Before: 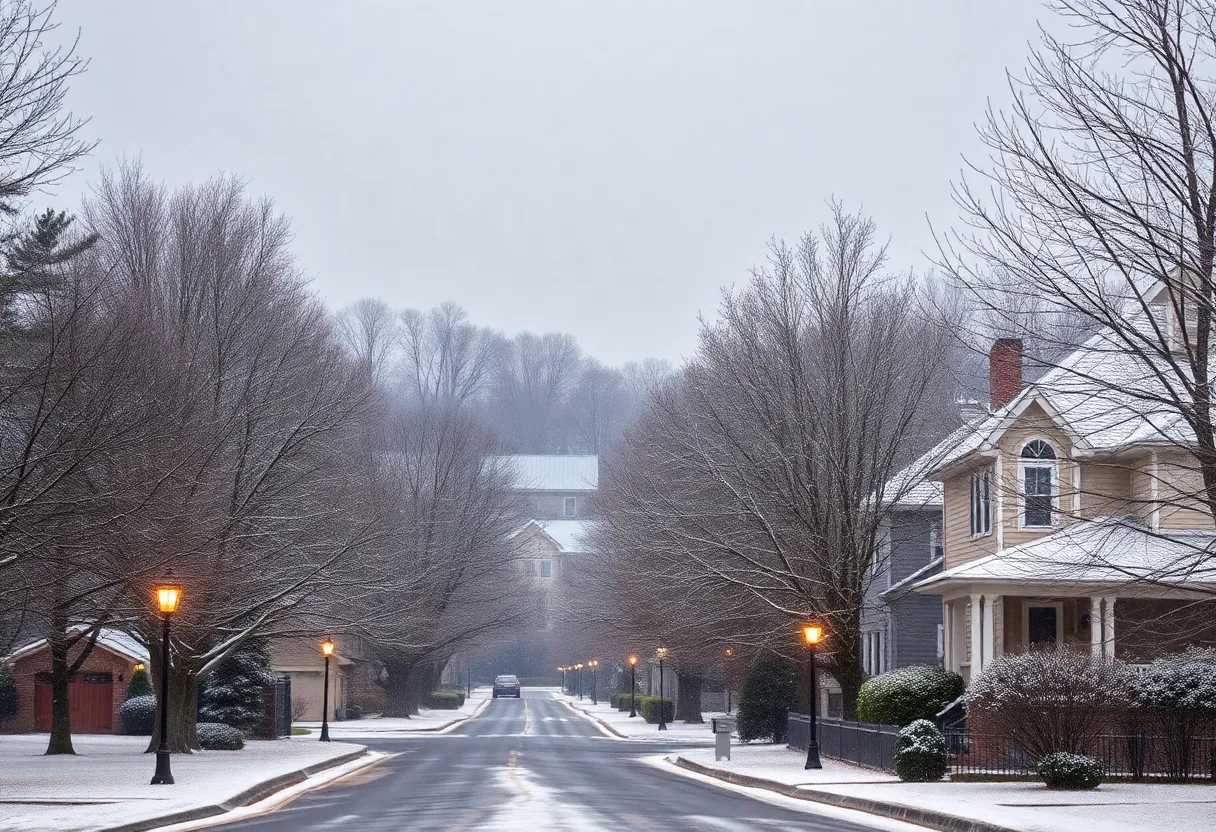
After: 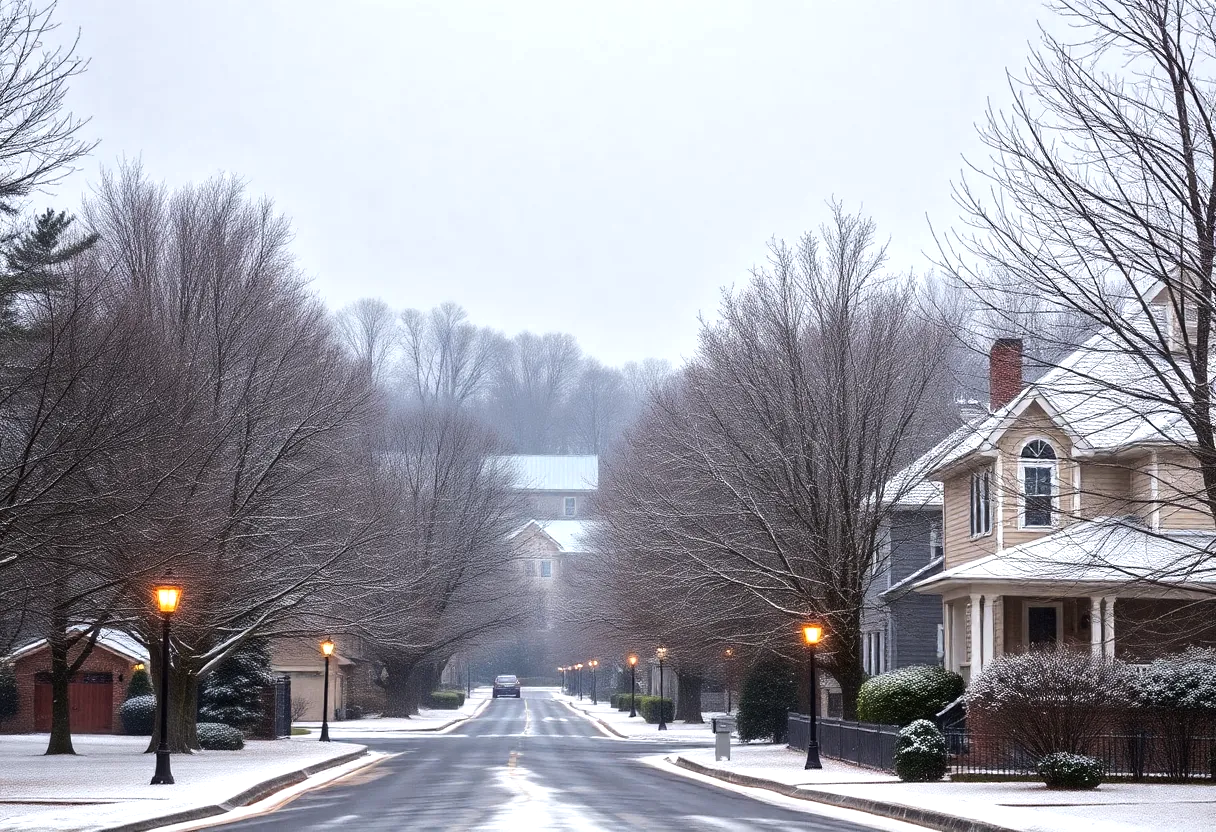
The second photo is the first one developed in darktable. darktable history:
tone equalizer: -8 EV -0.384 EV, -7 EV -0.418 EV, -6 EV -0.329 EV, -5 EV -0.227 EV, -3 EV 0.21 EV, -2 EV 0.328 EV, -1 EV 0.4 EV, +0 EV 0.411 EV, edges refinement/feathering 500, mask exposure compensation -1.57 EV, preserve details no
